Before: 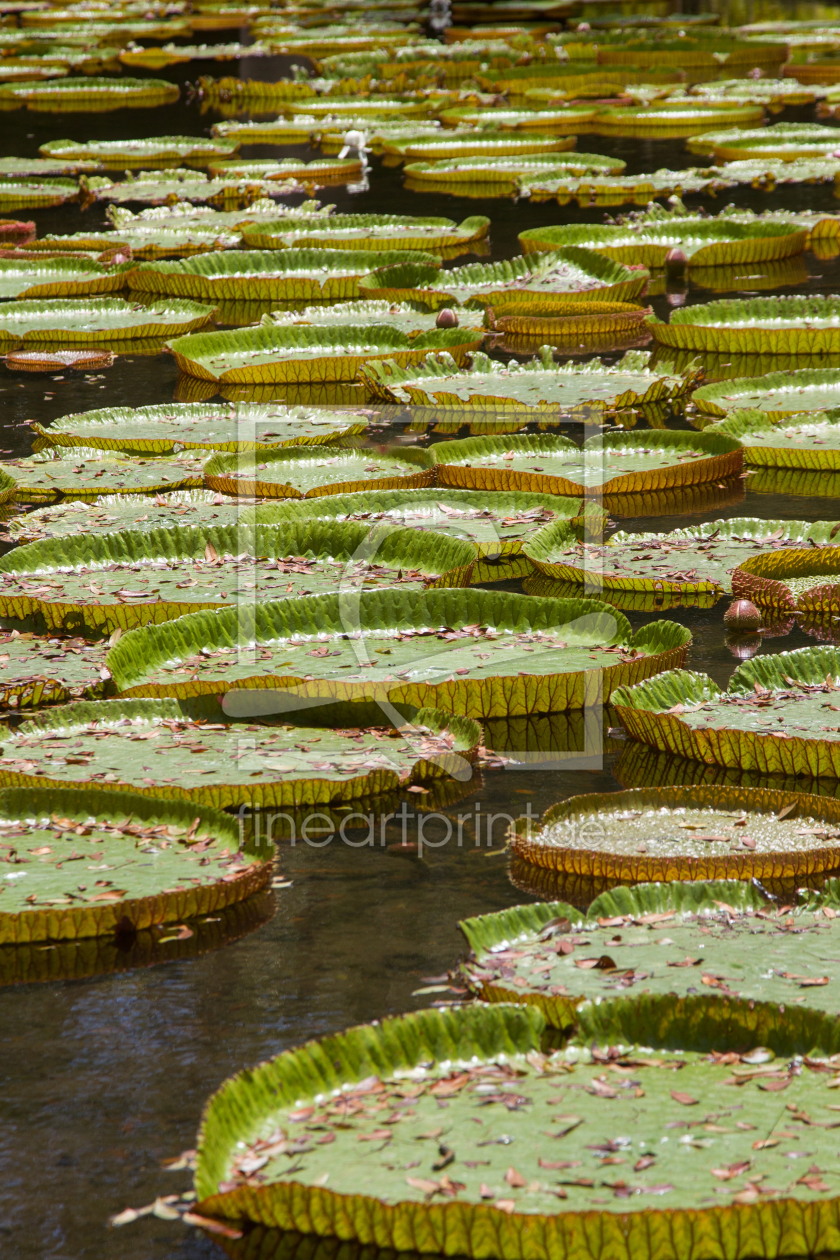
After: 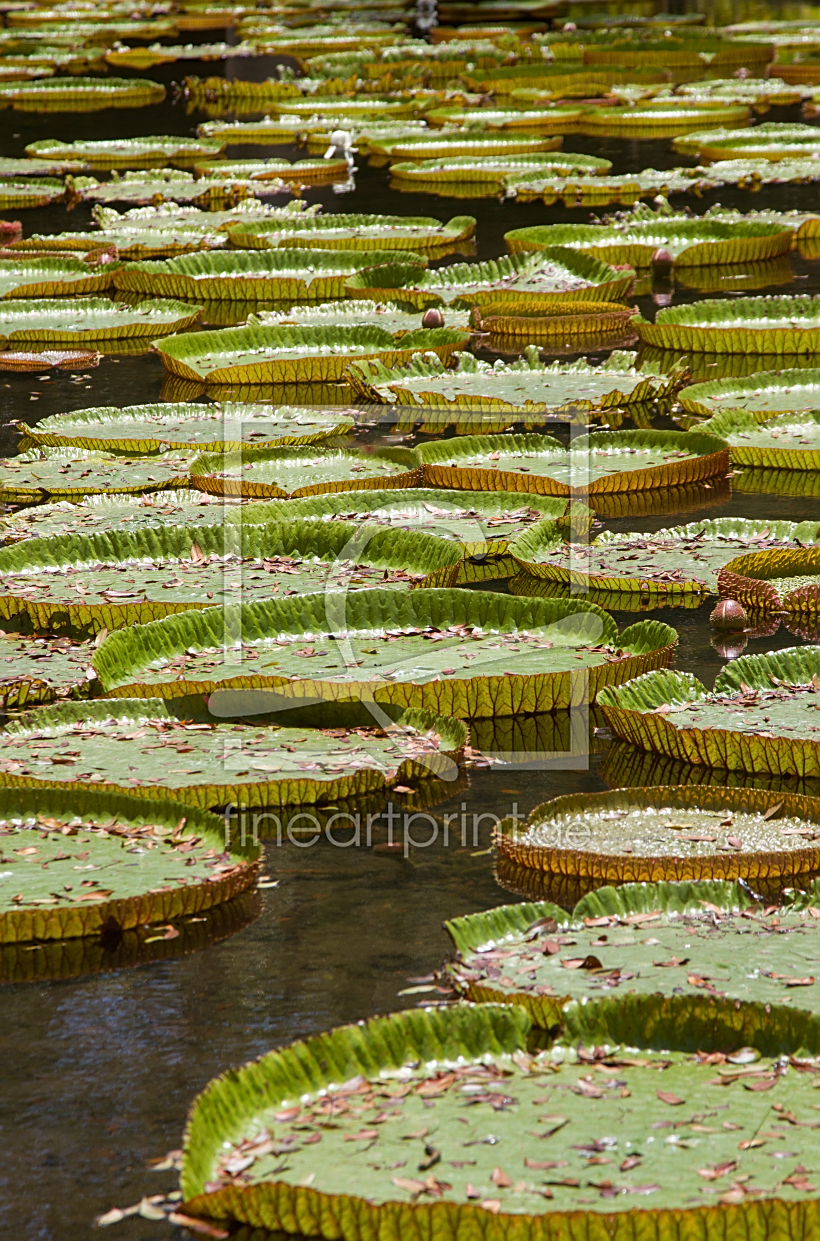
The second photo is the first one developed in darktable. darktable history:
sharpen: on, module defaults
crop and rotate: left 1.752%, right 0.599%, bottom 1.441%
